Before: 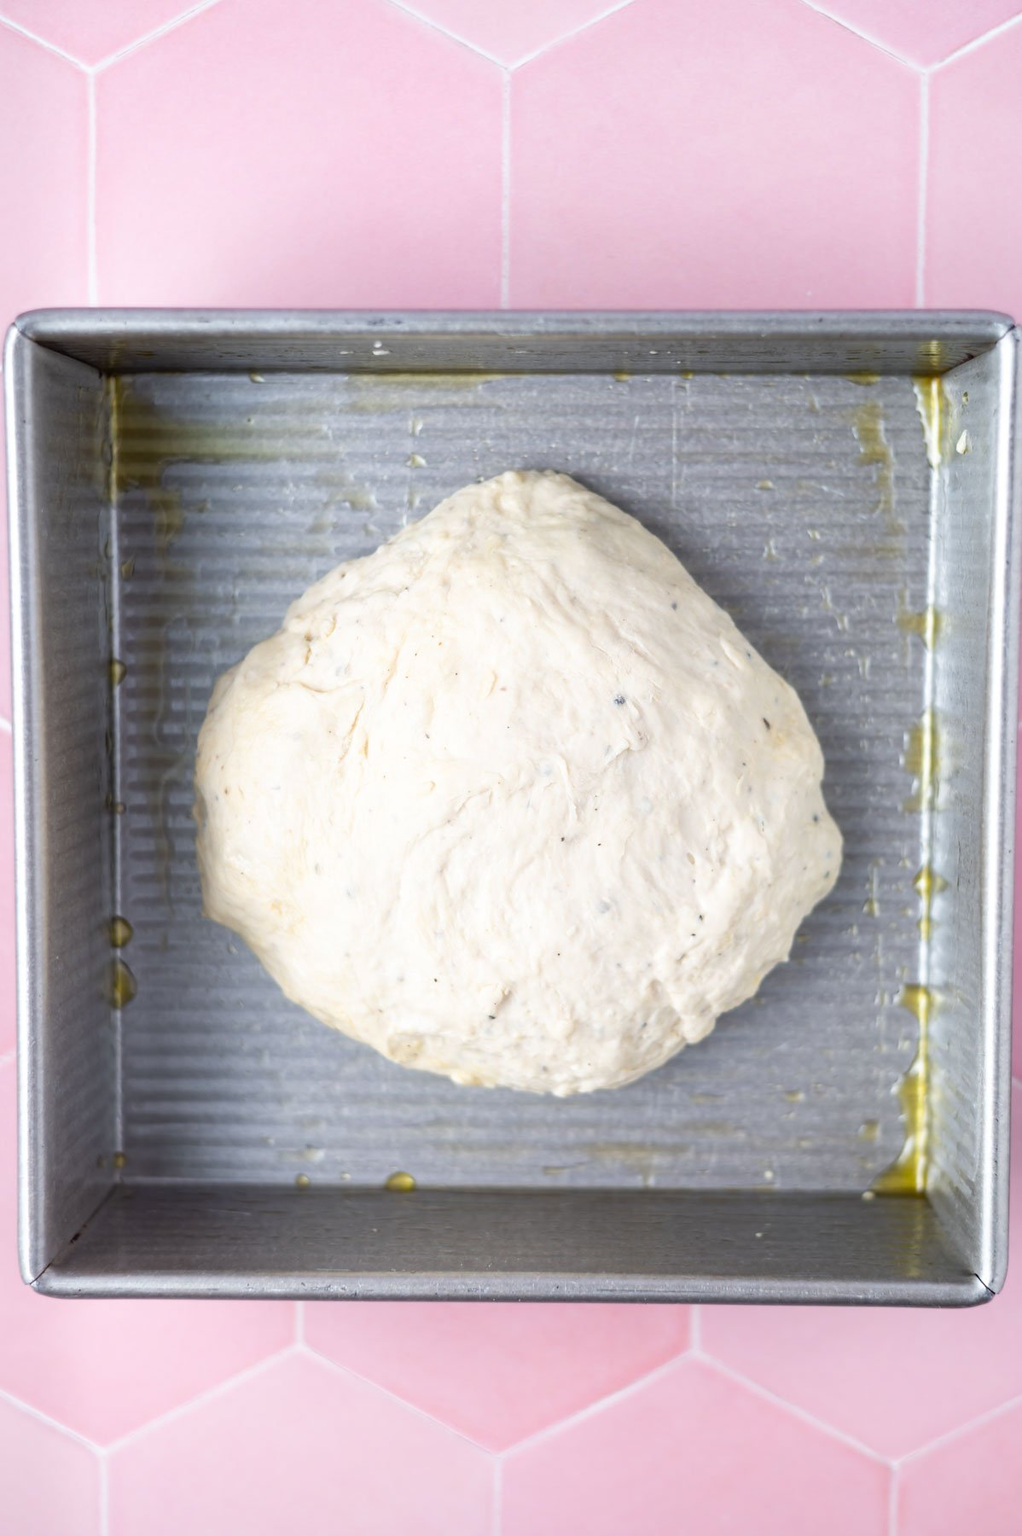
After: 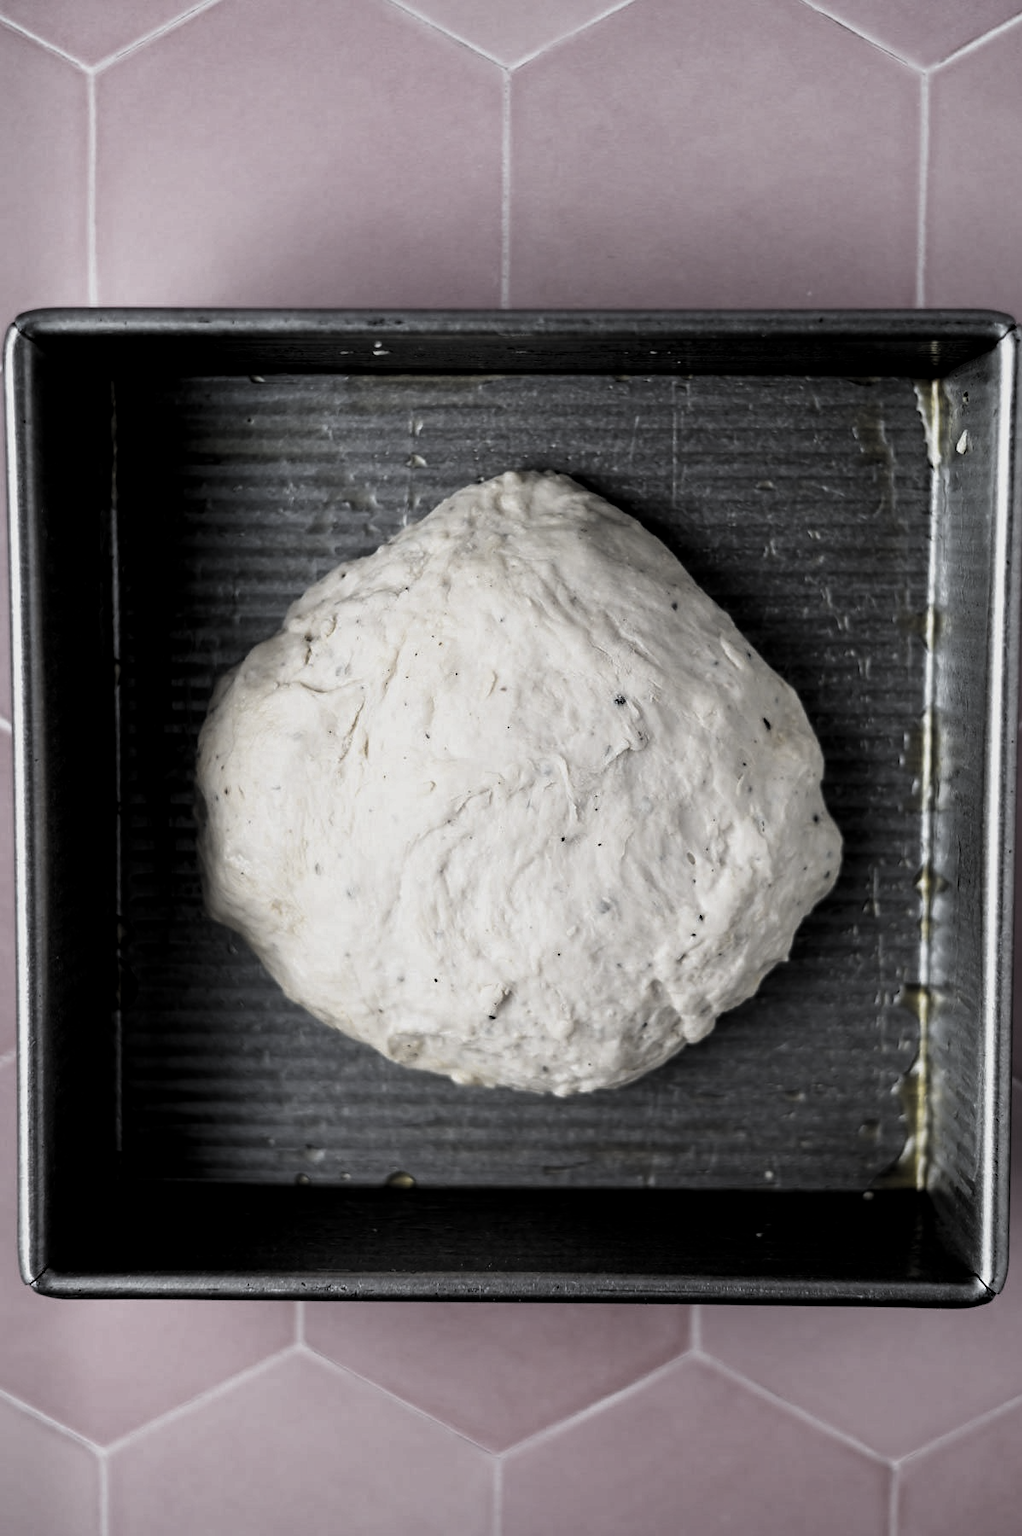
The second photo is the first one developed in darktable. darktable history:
contrast brightness saturation: contrast -0.26, saturation -0.43
sharpen: amount 0.2
levels: mode automatic, black 8.58%, gray 59.42%, levels [0, 0.445, 1]
